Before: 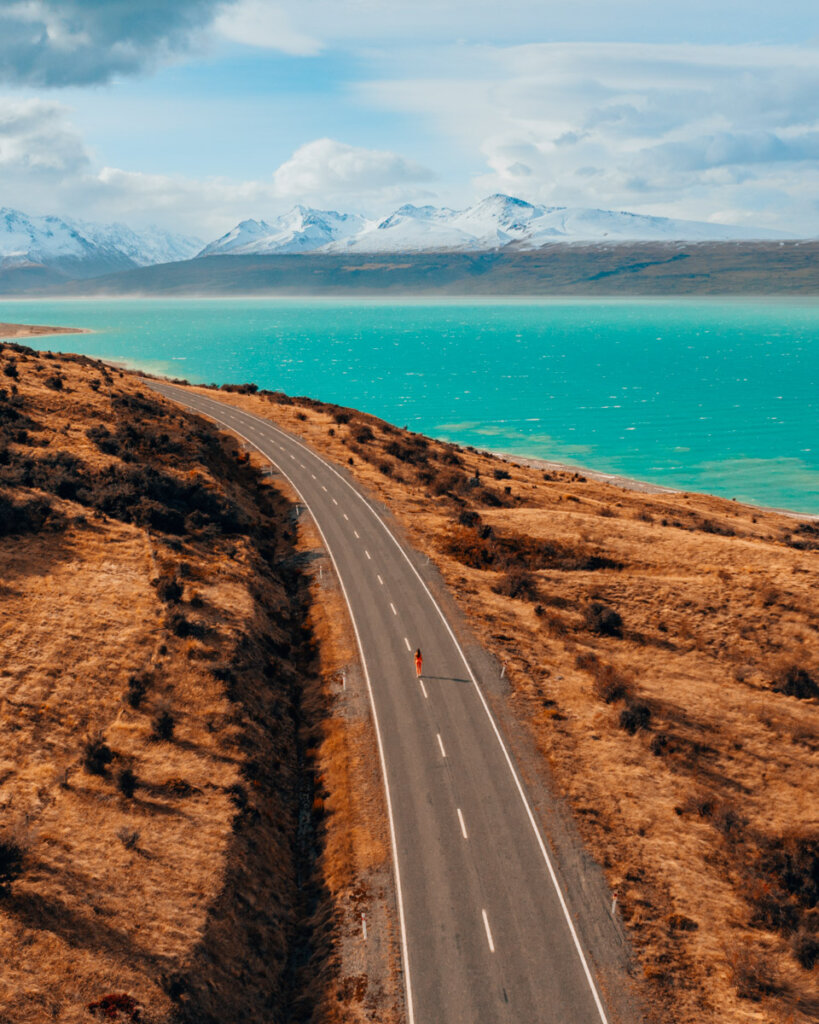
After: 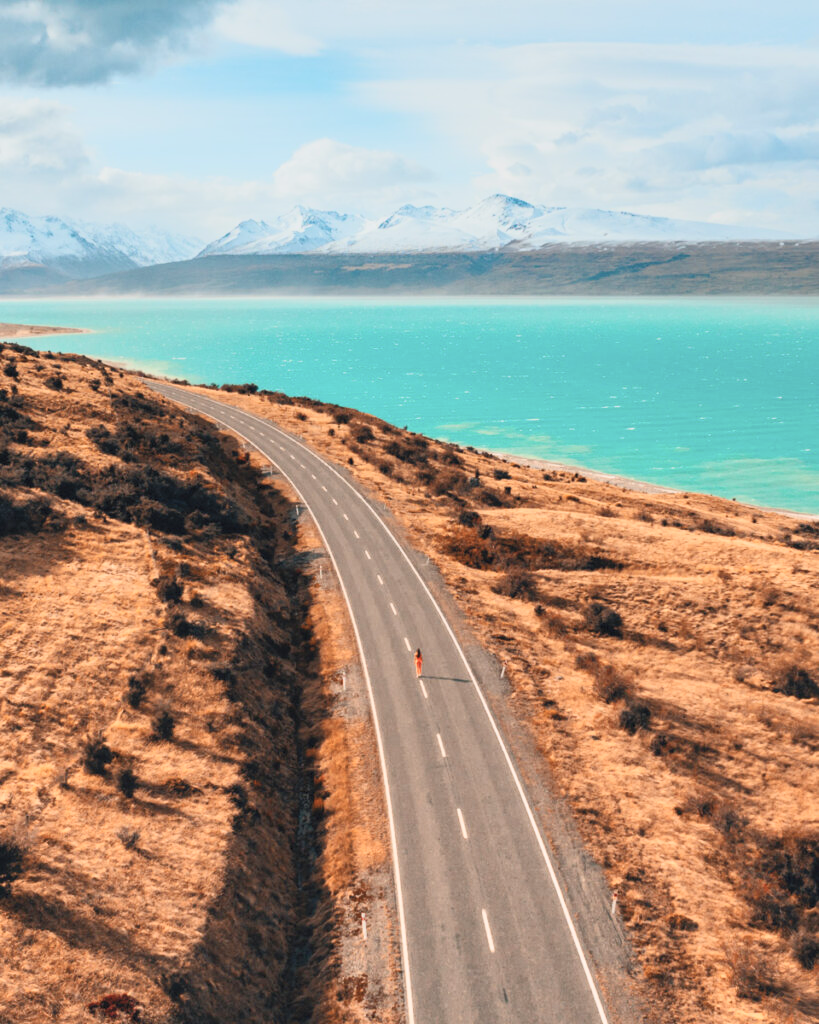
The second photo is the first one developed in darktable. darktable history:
contrast brightness saturation: contrast 0.39, brightness 0.53
graduated density: on, module defaults
color balance rgb: perceptual saturation grading › global saturation -0.31%, global vibrance -8%, contrast -13%, saturation formula JzAzBz (2021)
